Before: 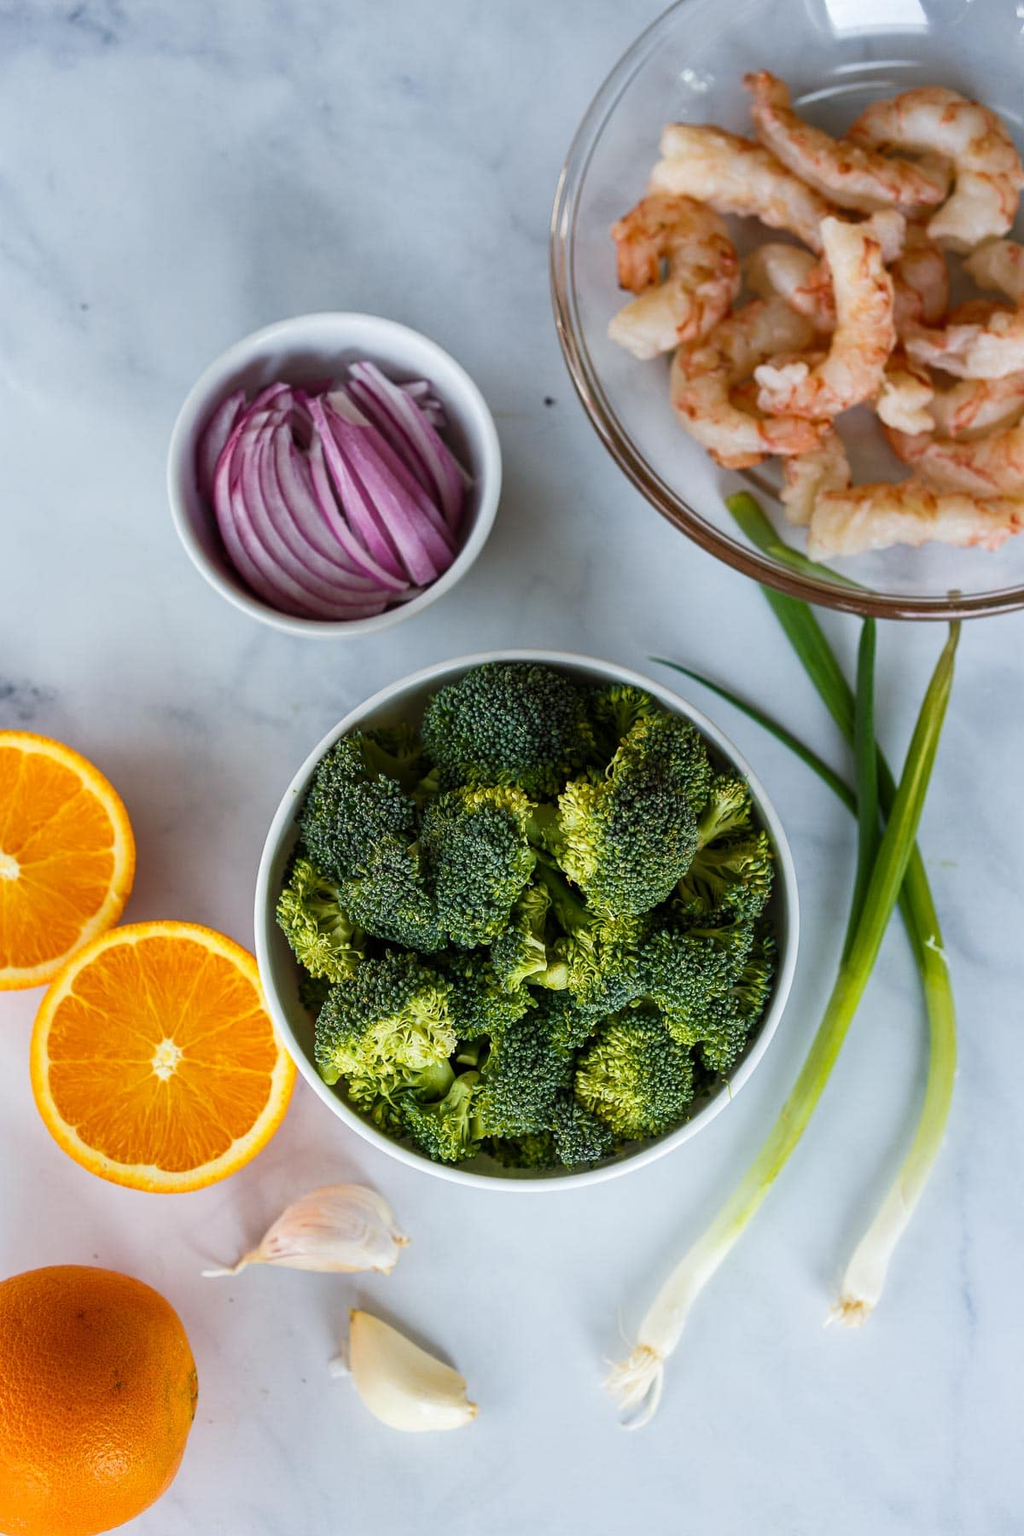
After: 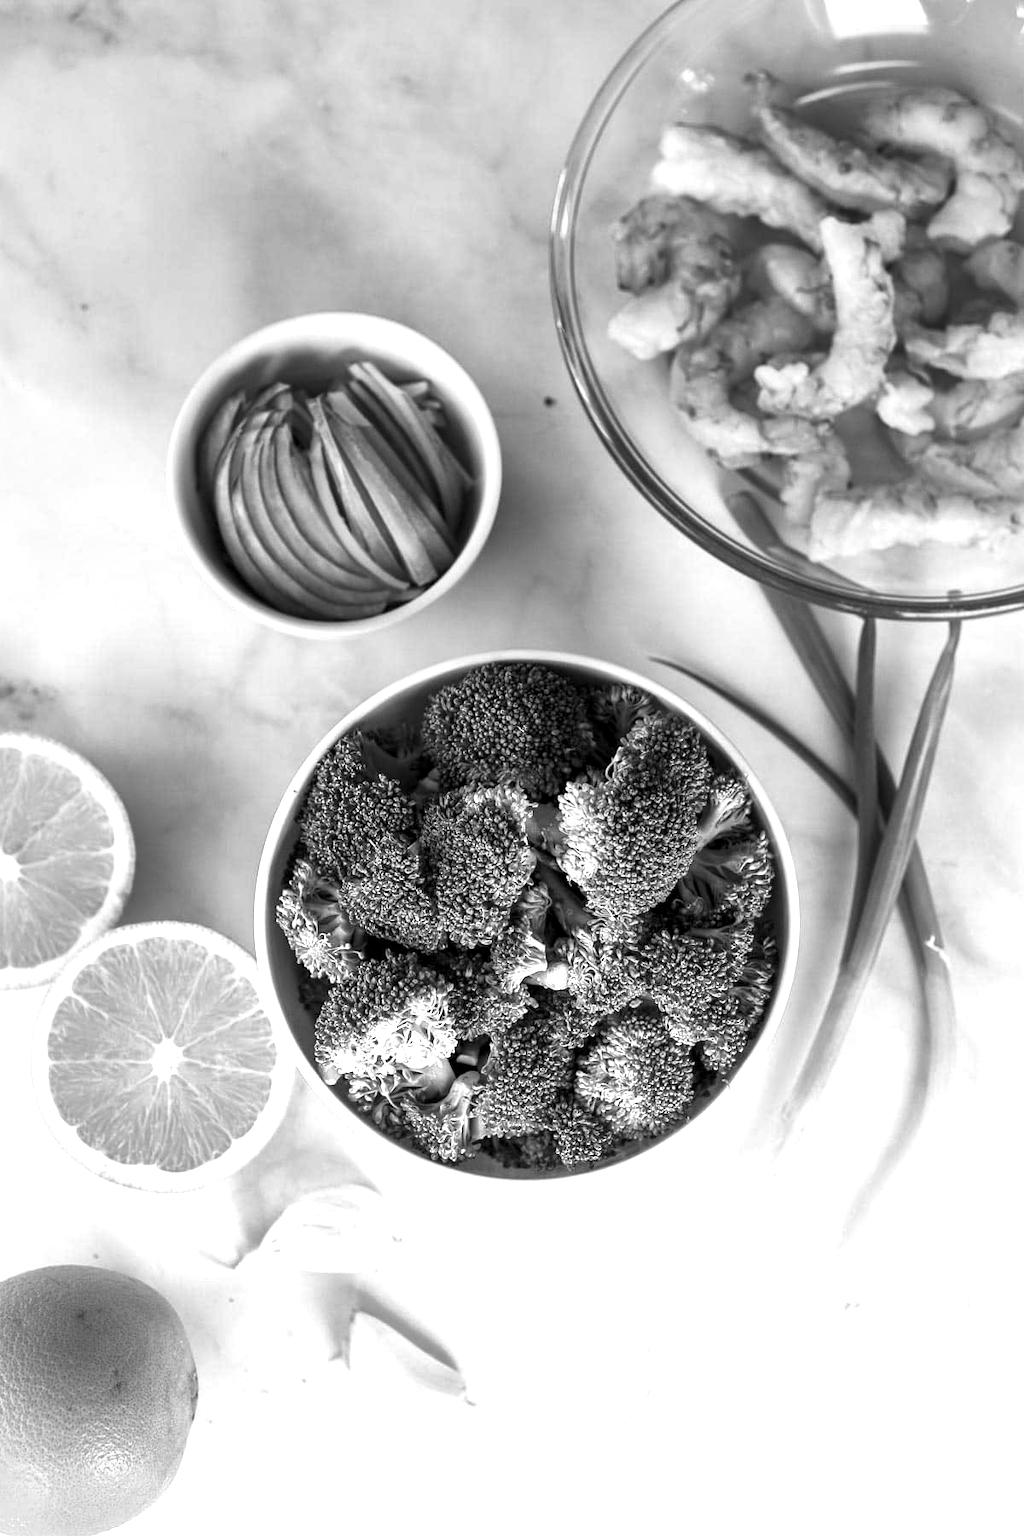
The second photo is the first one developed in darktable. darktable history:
color zones: curves: ch0 [(0, 0.5) (0.143, 0.52) (0.286, 0.5) (0.429, 0.5) (0.571, 0.5) (0.714, 0.5) (0.857, 0.5) (1, 0.5)]; ch1 [(0, 0.489) (0.155, 0.45) (0.286, 0.466) (0.429, 0.5) (0.571, 0.5) (0.714, 0.5) (0.857, 0.5) (1, 0.489)]
white balance: red 0.982, blue 1.018
monochrome: on, module defaults
local contrast: mode bilateral grid, contrast 20, coarseness 100, detail 150%, midtone range 0.2
graduated density: on, module defaults
color contrast: green-magenta contrast 0.8, blue-yellow contrast 1.1, unbound 0
color correction: highlights a* 21.88, highlights b* 22.25
exposure: black level correction 0, exposure 1 EV, compensate exposure bias true, compensate highlight preservation false
